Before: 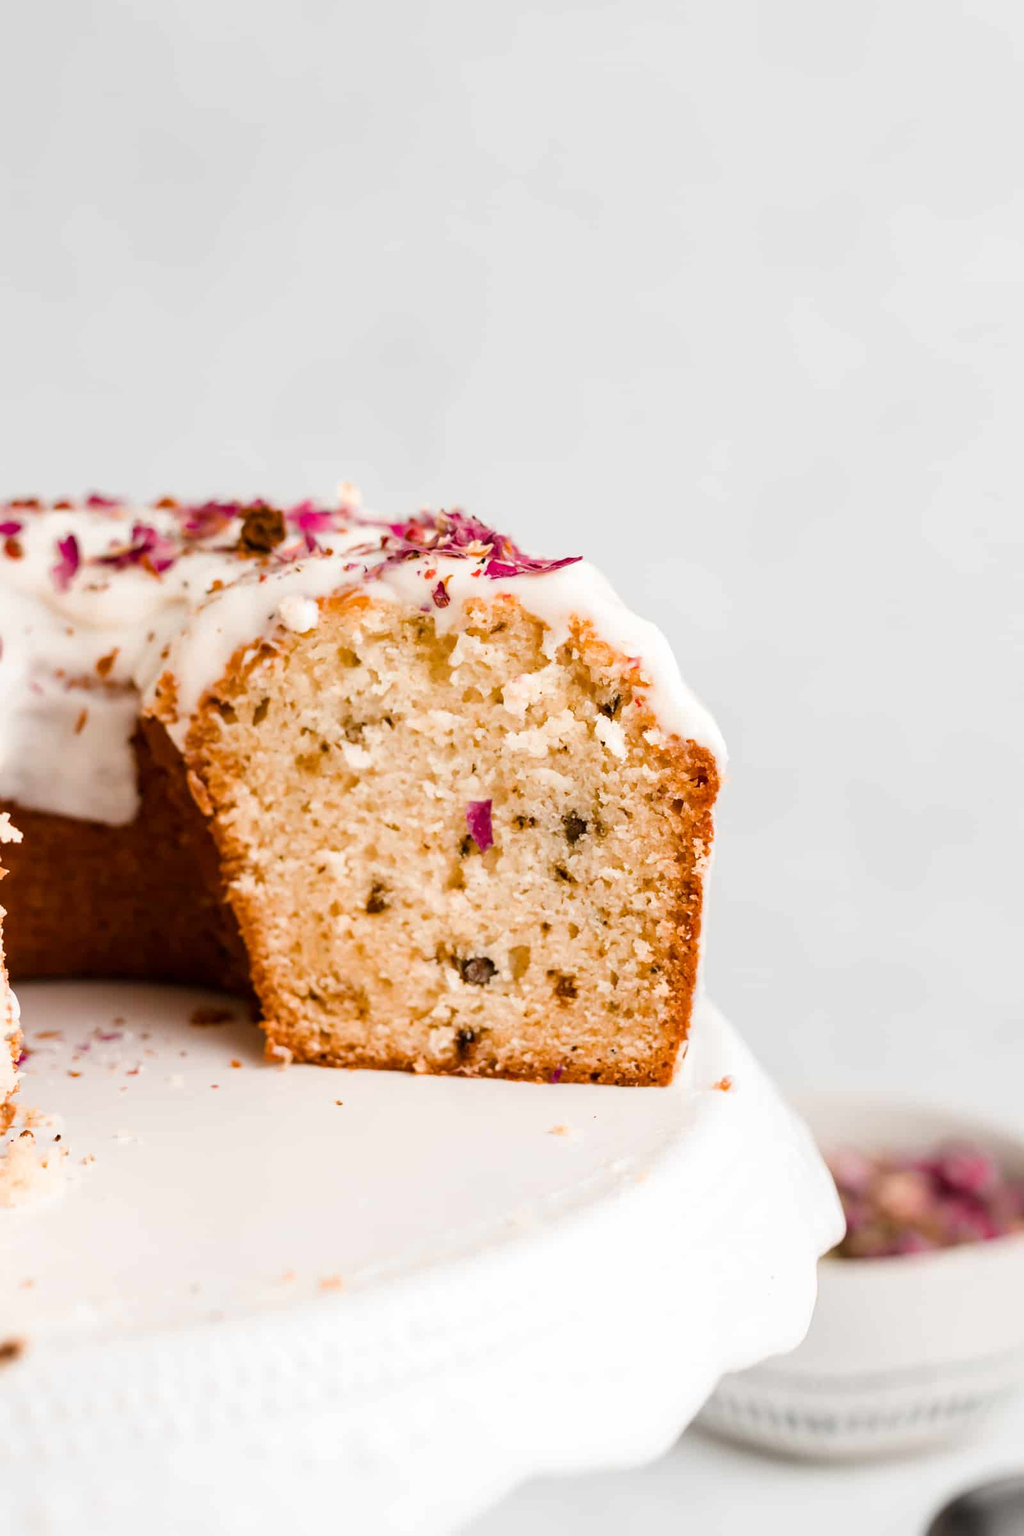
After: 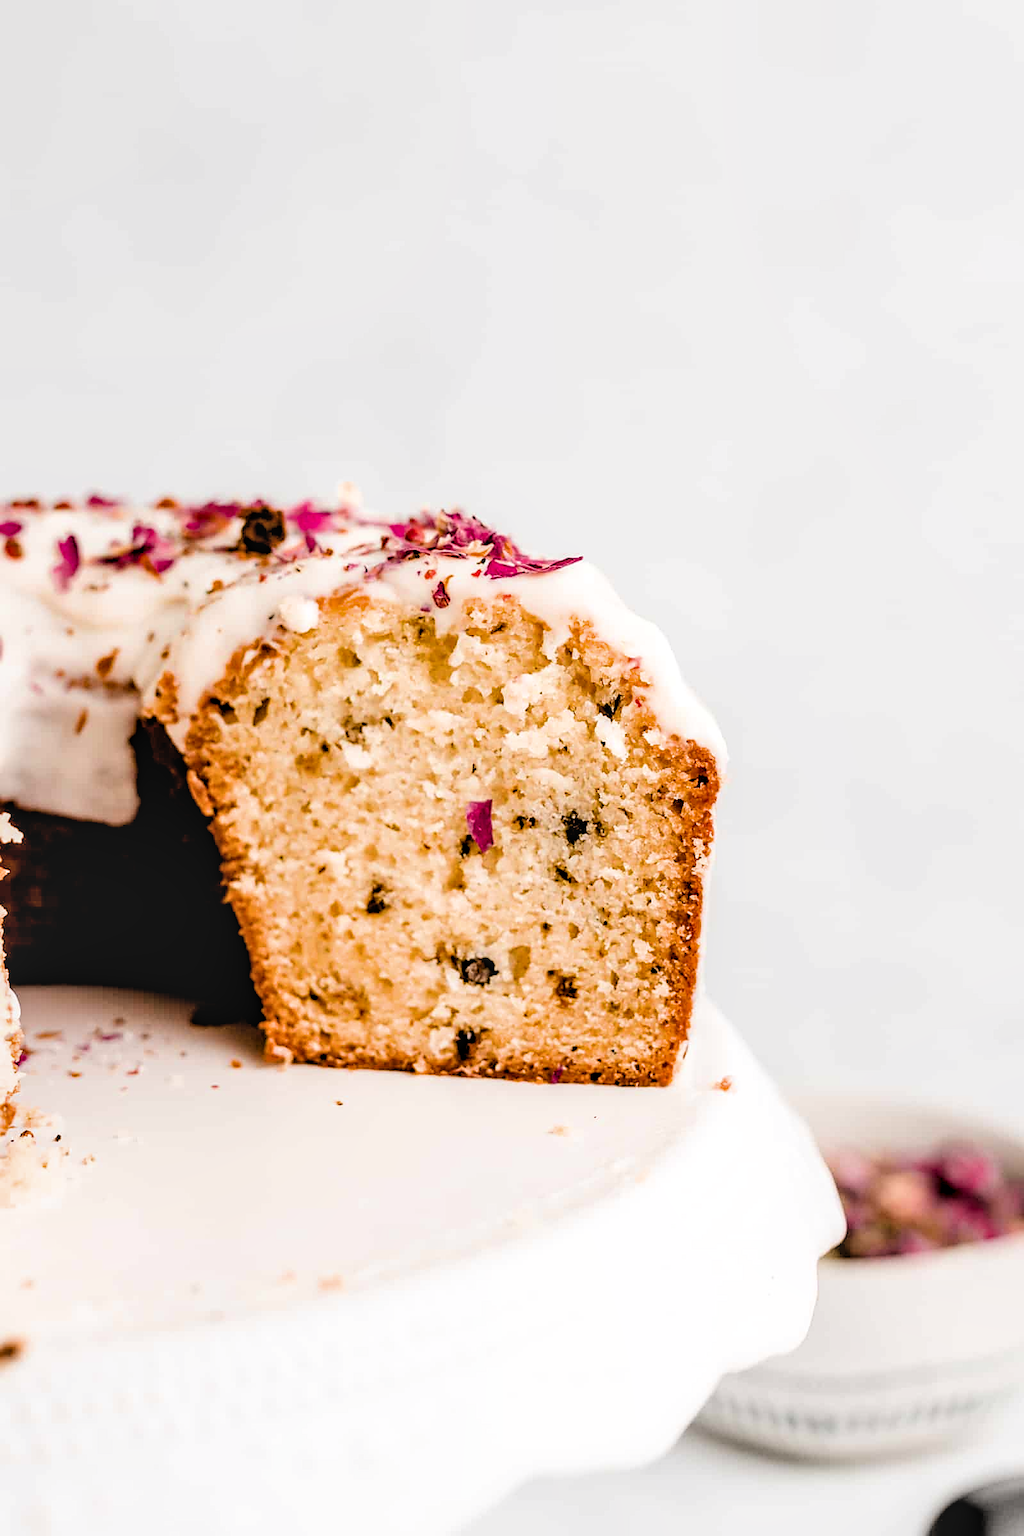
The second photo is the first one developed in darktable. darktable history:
color balance rgb: highlights gain › chroma 0.11%, highlights gain › hue 330.6°, shadows fall-off 101.638%, perceptual saturation grading › global saturation 17.887%, mask middle-gray fulcrum 22.997%
filmic rgb: middle gray luminance 13.44%, black relative exposure -2.01 EV, white relative exposure 3.08 EV, target black luminance 0%, hardness 1.79, latitude 59.07%, contrast 1.715, highlights saturation mix 5.39%, shadows ↔ highlights balance -37.28%
sharpen: on, module defaults
local contrast: on, module defaults
